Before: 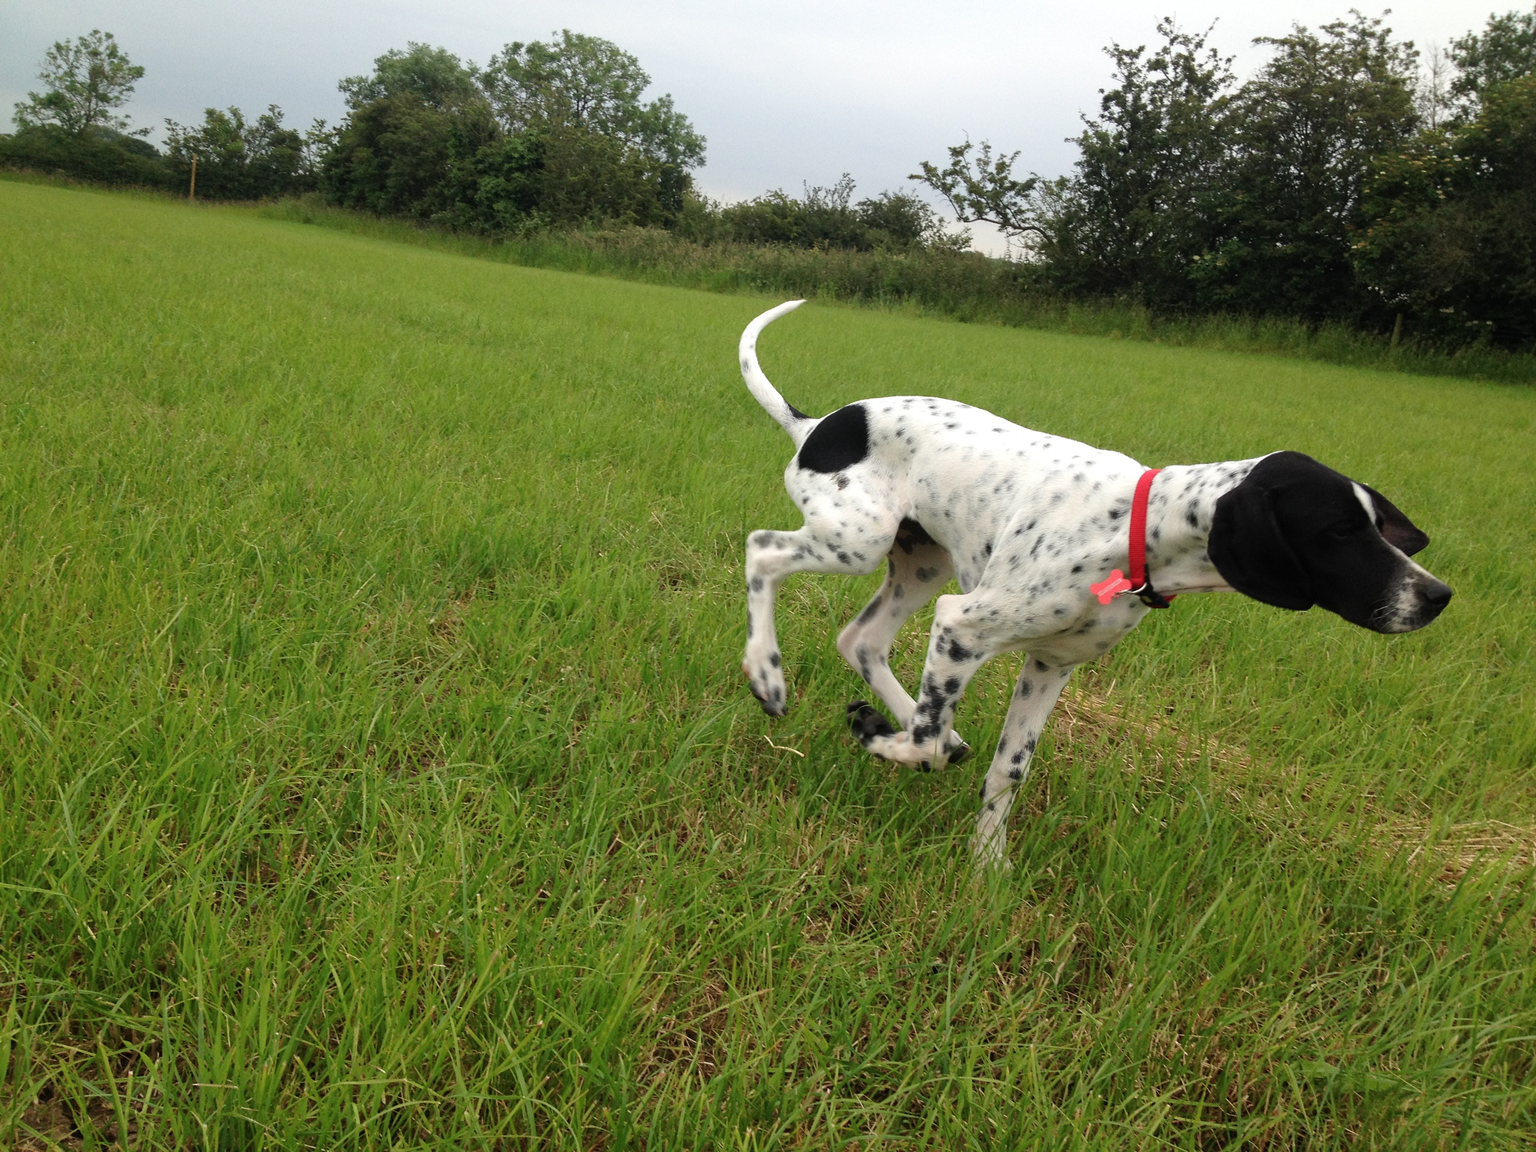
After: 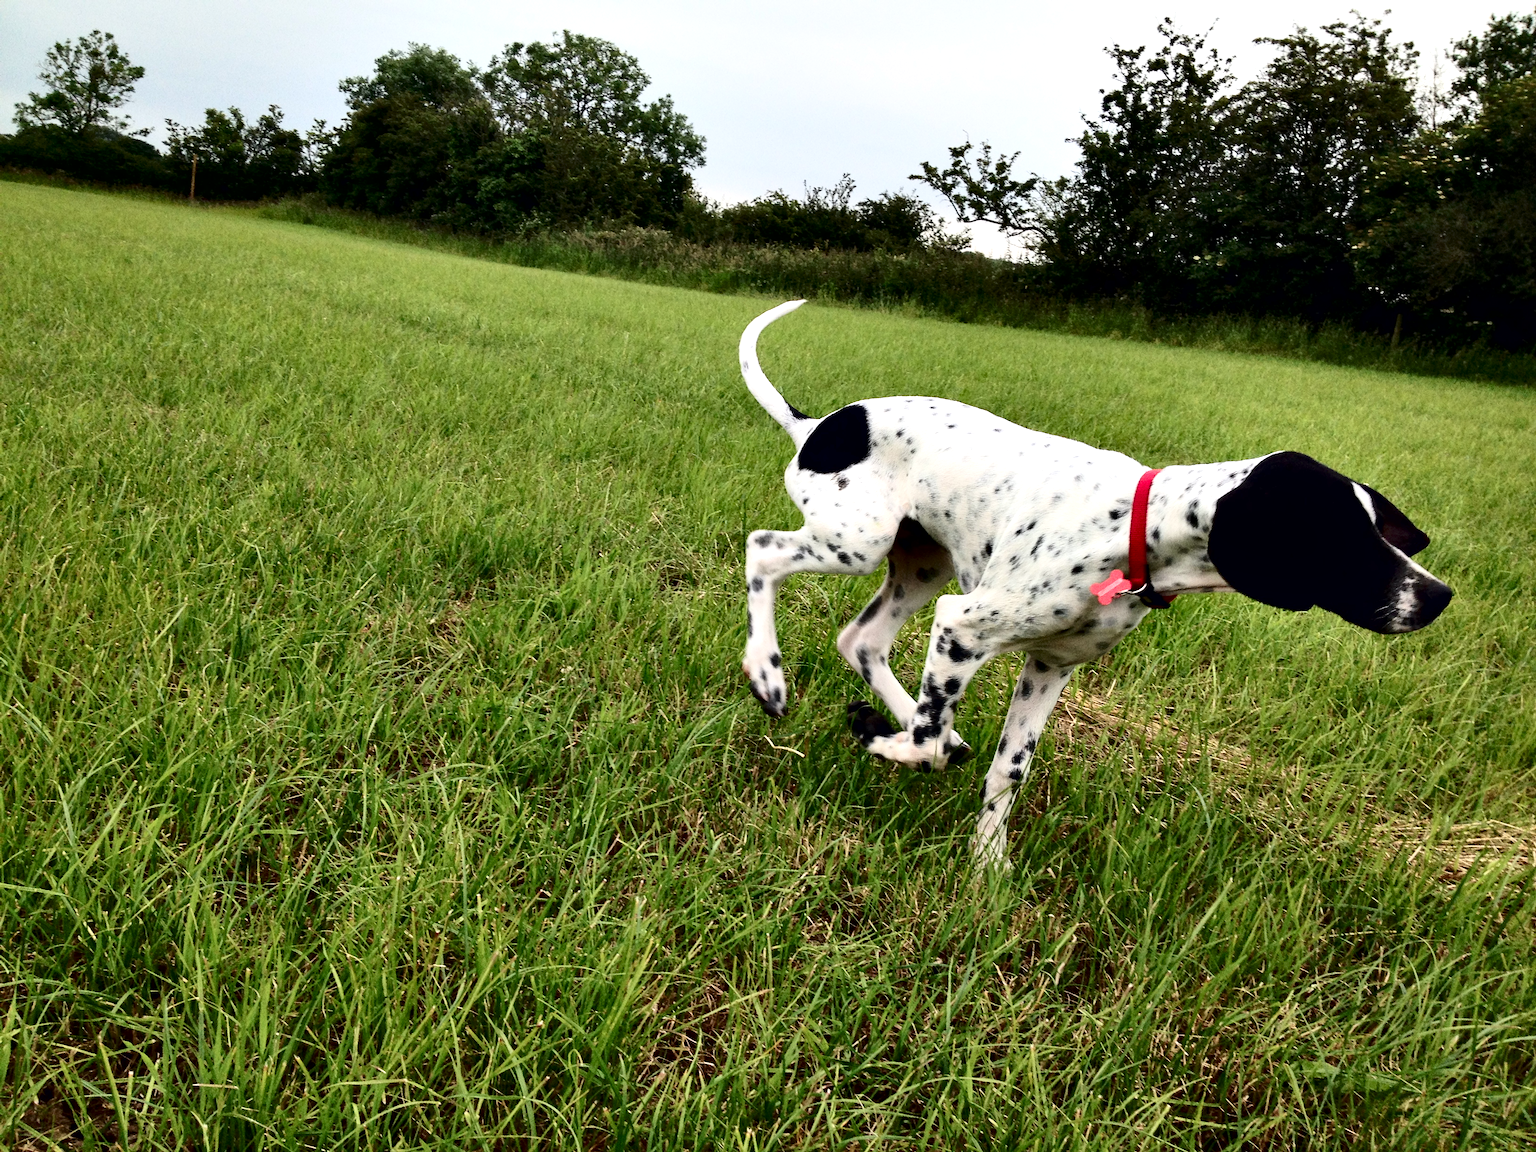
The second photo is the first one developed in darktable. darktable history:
contrast brightness saturation: contrast 0.295
contrast equalizer: y [[0.6 ×6], [0.55 ×6], [0 ×6], [0 ×6], [0 ×6]]
